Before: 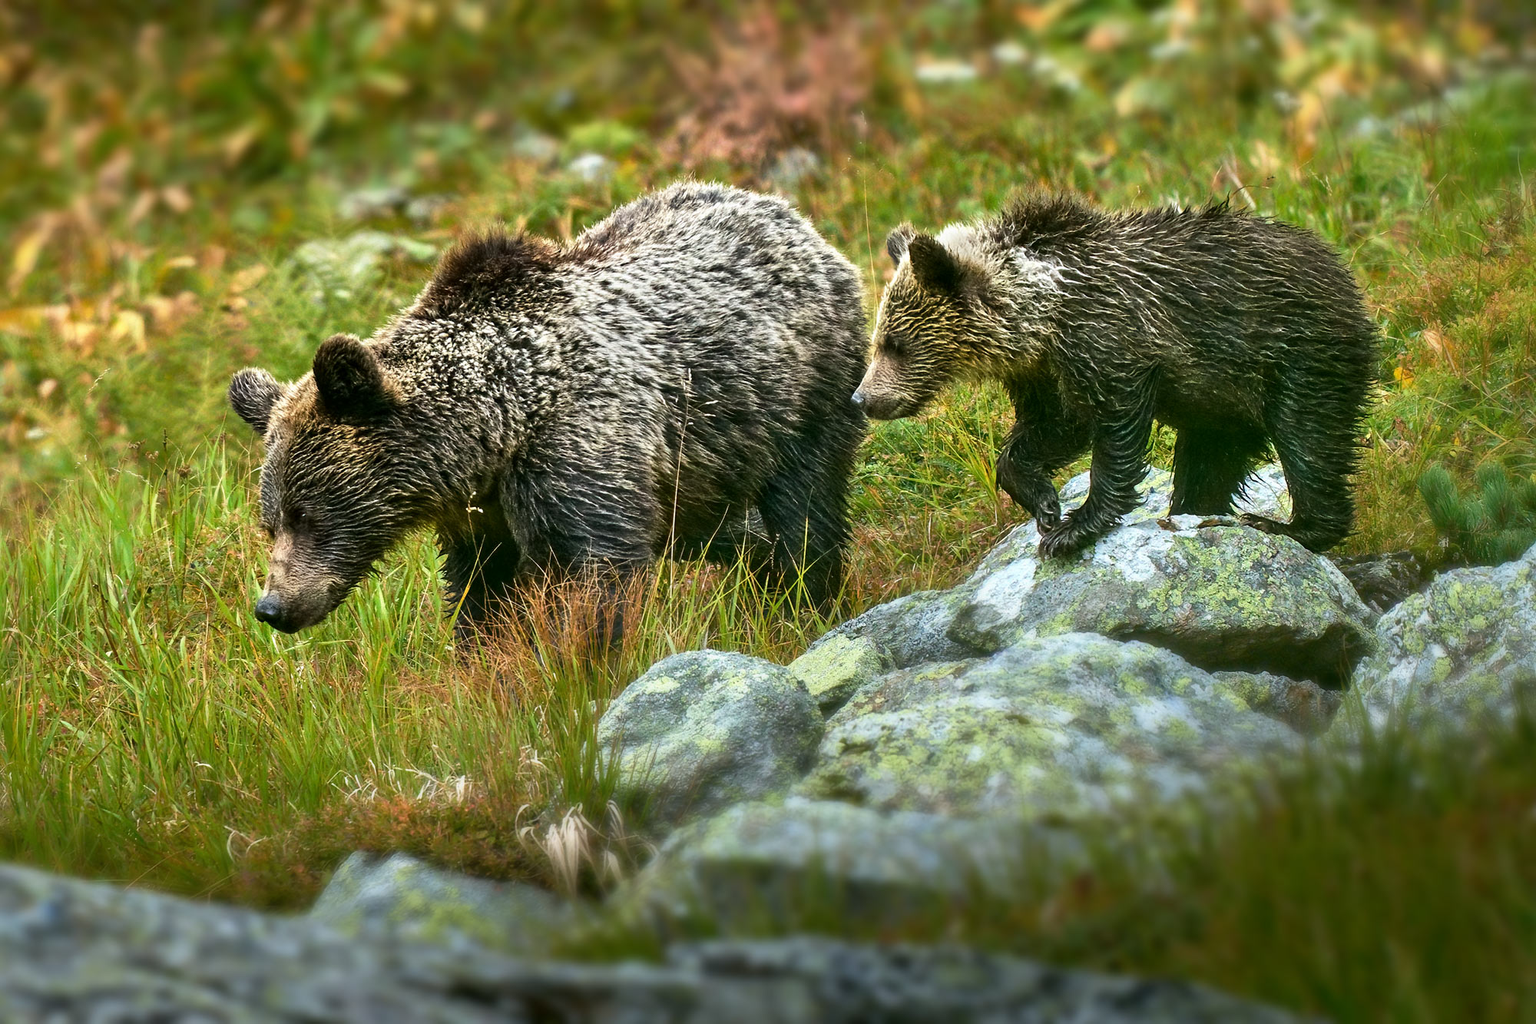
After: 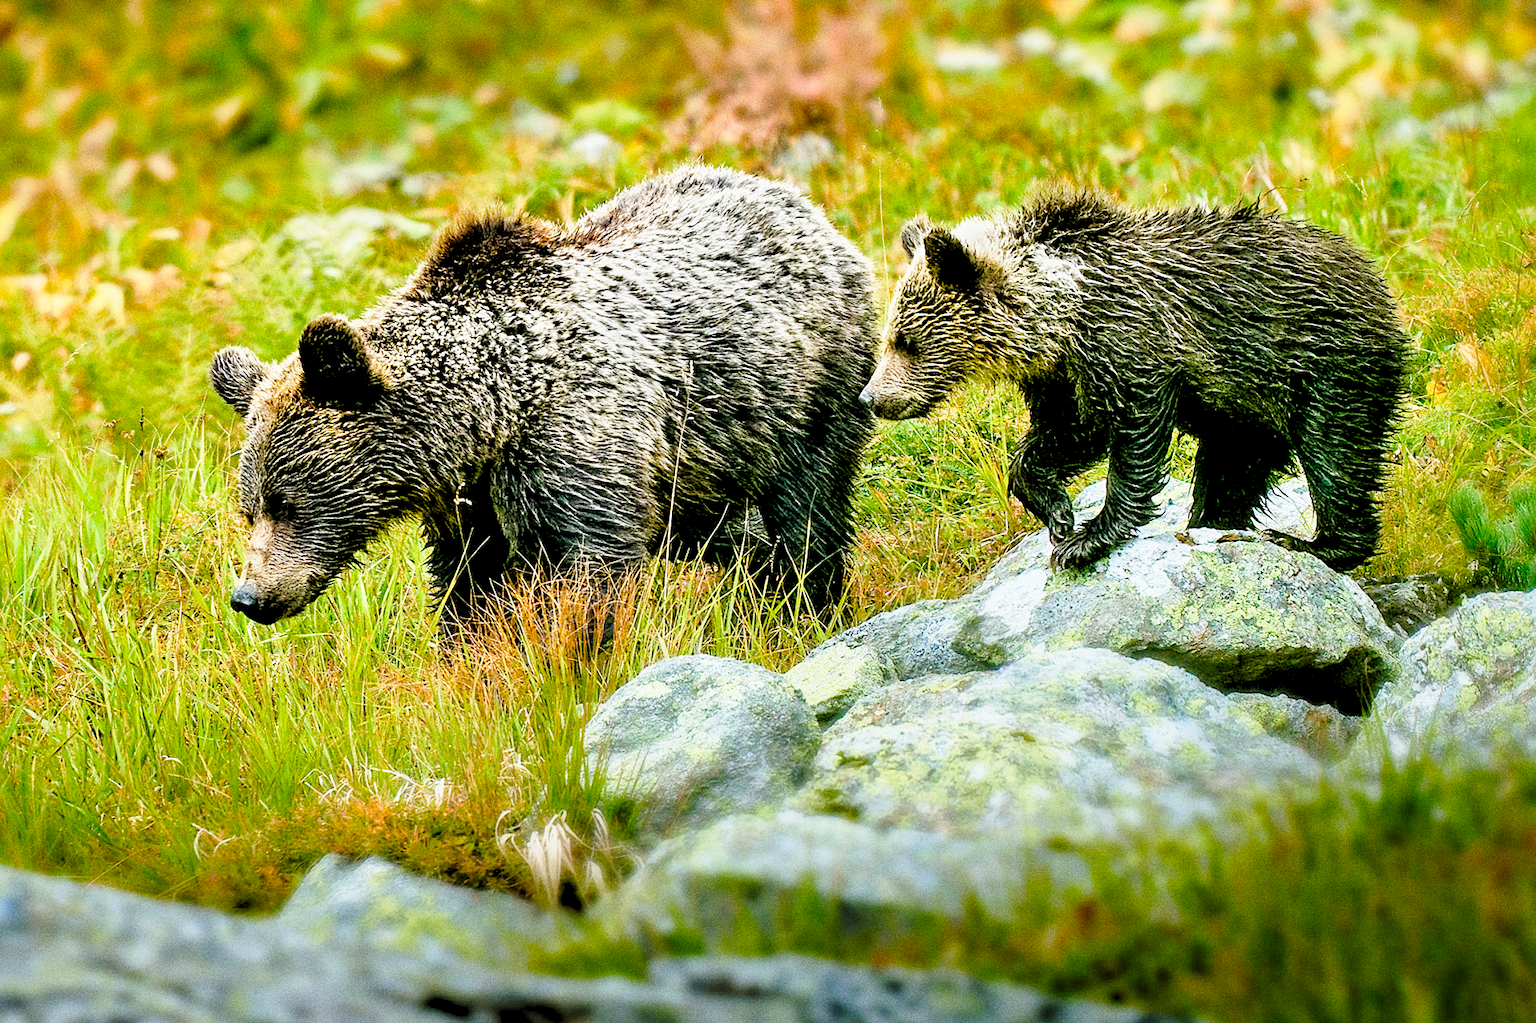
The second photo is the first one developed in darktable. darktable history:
crop and rotate: angle -1.69°
sharpen: on, module defaults
rgb levels: preserve colors sum RGB, levels [[0.038, 0.433, 0.934], [0, 0.5, 1], [0, 0.5, 1]]
color balance rgb: perceptual saturation grading › global saturation 20%, perceptual saturation grading › highlights -25%, perceptual saturation grading › shadows 25%
grain: coarseness 0.09 ISO, strength 40%
exposure: black level correction 0.001, compensate highlight preservation false
base curve: curves: ch0 [(0, 0) (0.028, 0.03) (0.121, 0.232) (0.46, 0.748) (0.859, 0.968) (1, 1)], preserve colors none
